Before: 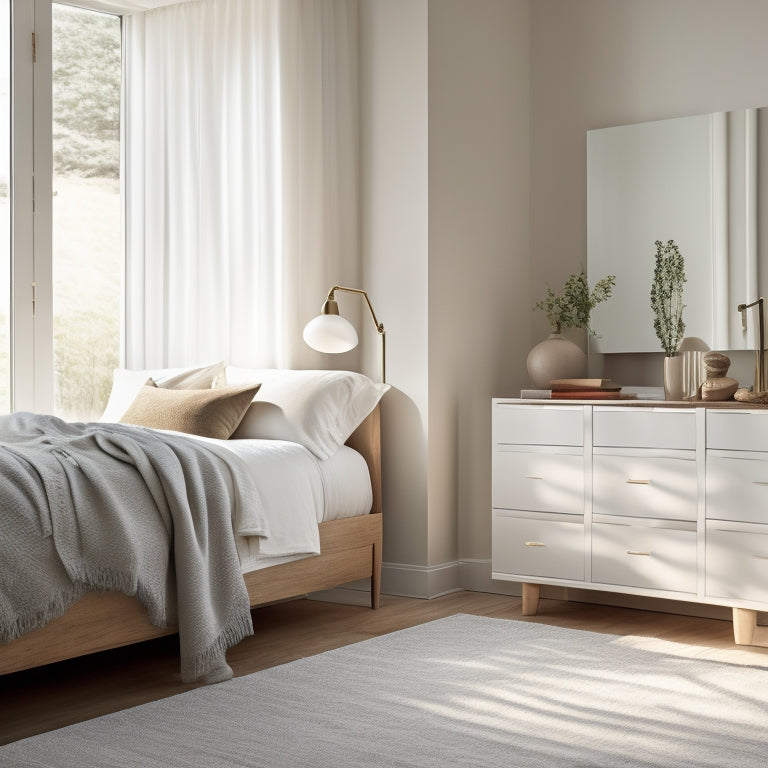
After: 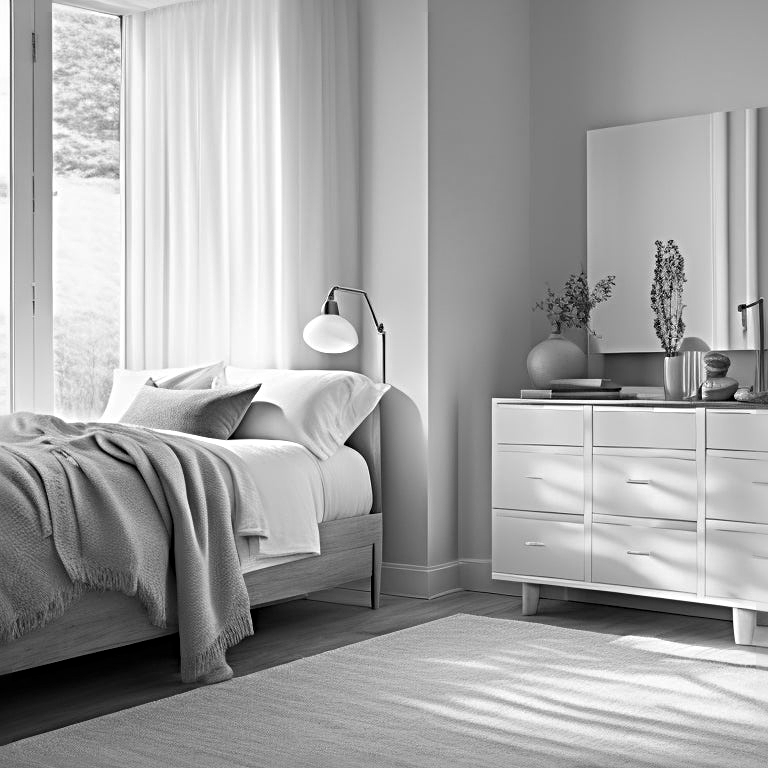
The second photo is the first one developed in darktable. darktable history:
sharpen: radius 4.835
color zones: curves: ch0 [(0, 0.613) (0.01, 0.613) (0.245, 0.448) (0.498, 0.529) (0.642, 0.665) (0.879, 0.777) (0.99, 0.613)]; ch1 [(0, 0) (0.143, 0) (0.286, 0) (0.429, 0) (0.571, 0) (0.714, 0) (0.857, 0)]
